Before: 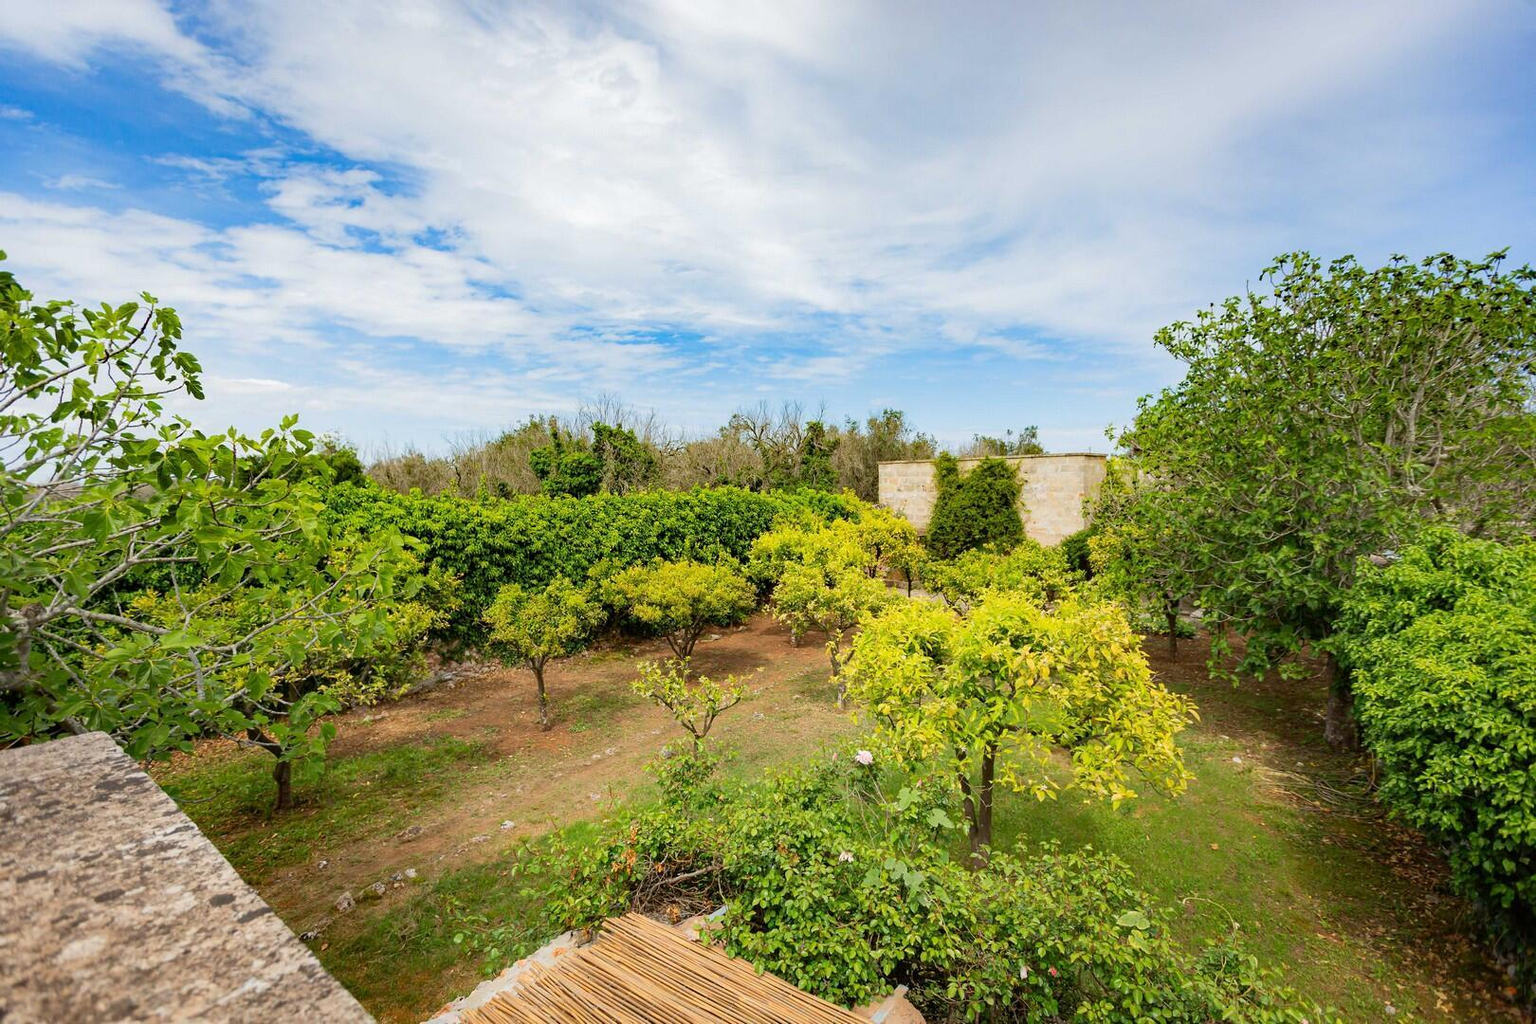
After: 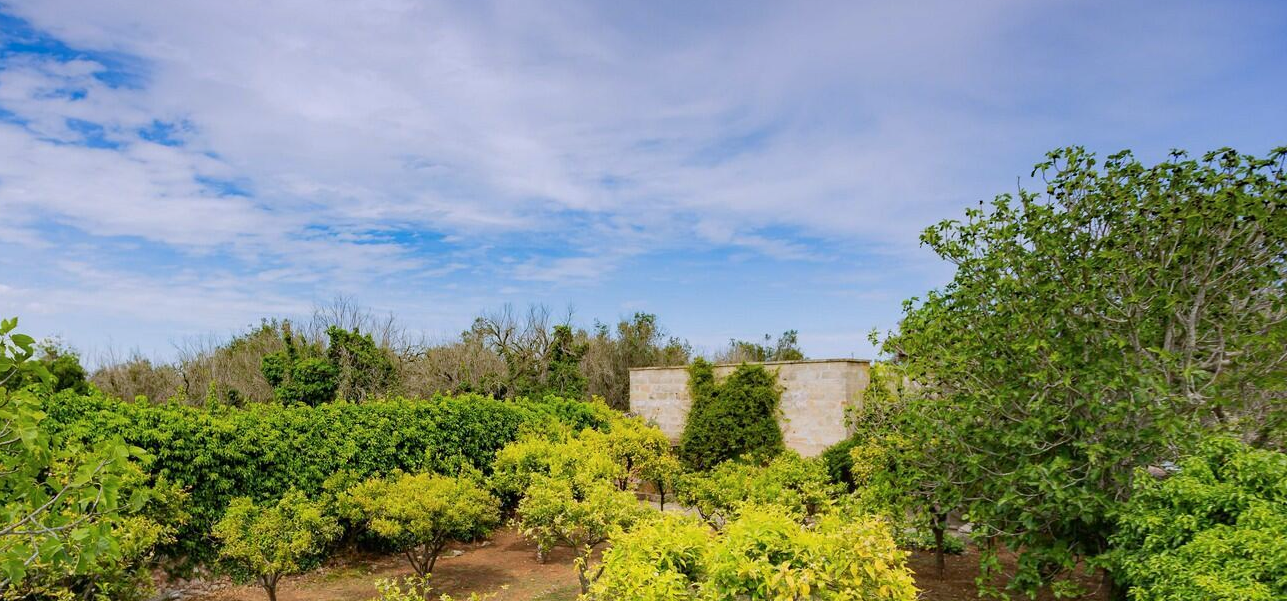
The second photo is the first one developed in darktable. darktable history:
crop: left 18.38%, top 11.092%, right 2.134%, bottom 33.217%
graduated density: hue 238.83°, saturation 50%
